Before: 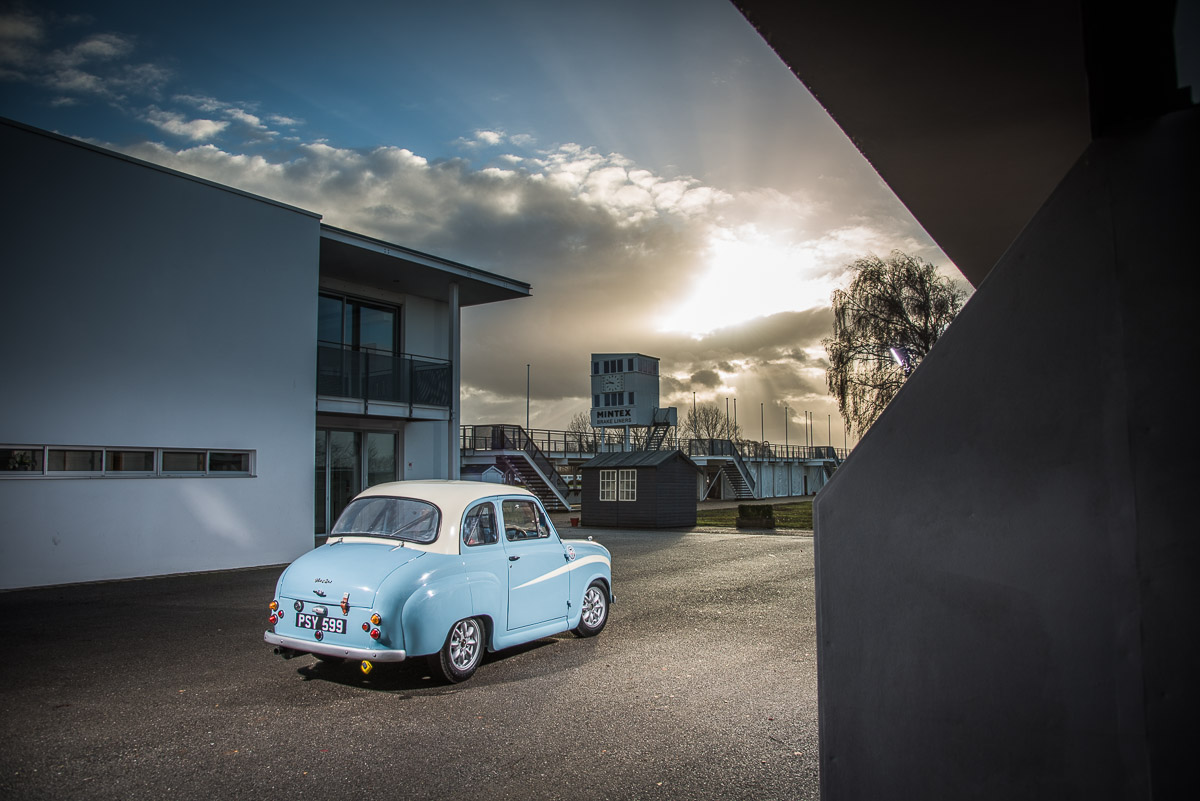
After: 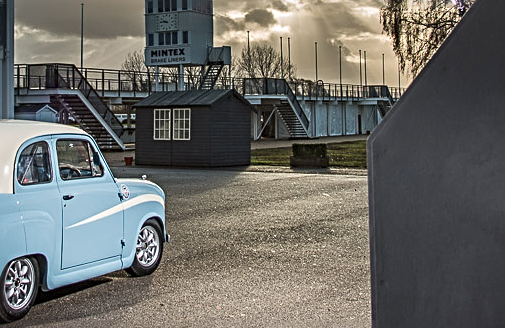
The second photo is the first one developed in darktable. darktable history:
sharpen: radius 3.119
shadows and highlights: low approximation 0.01, soften with gaussian
crop: left 37.221%, top 45.169%, right 20.63%, bottom 13.777%
